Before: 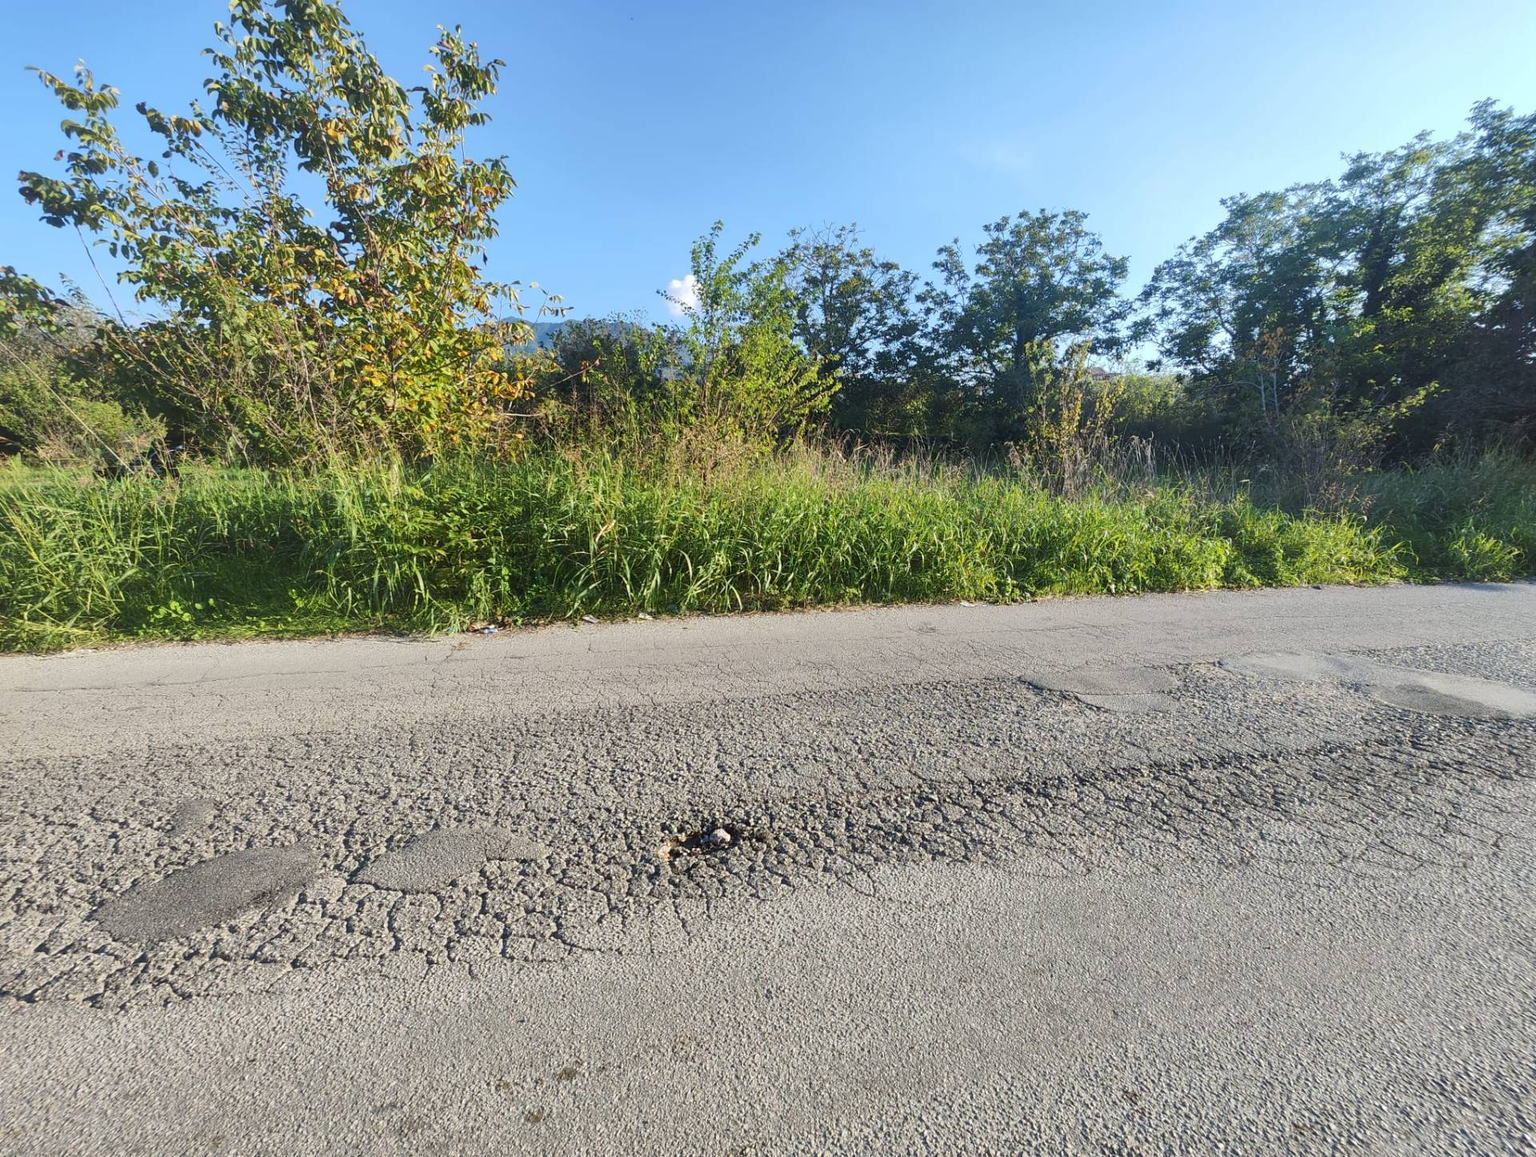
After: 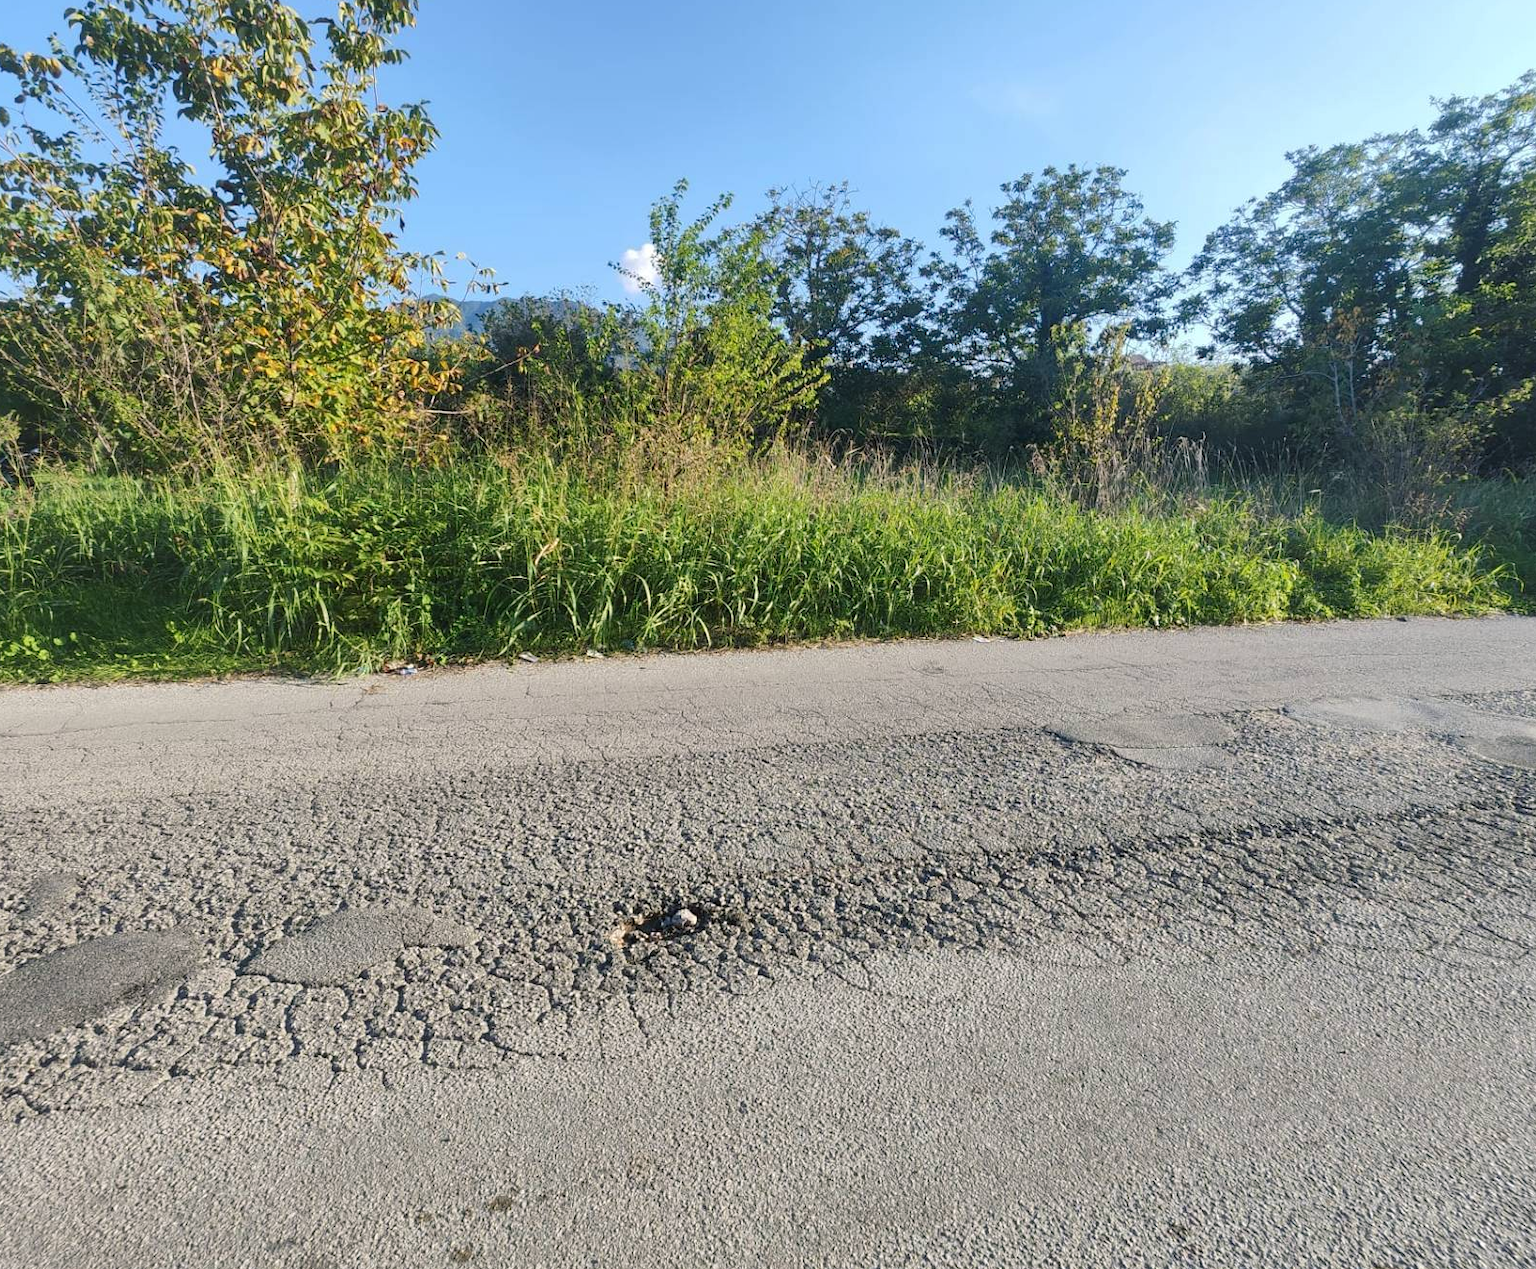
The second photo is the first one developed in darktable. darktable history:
tone equalizer: edges refinement/feathering 500, mask exposure compensation -1.57 EV, preserve details no
color balance rgb: shadows lift › chroma 2.003%, shadows lift › hue 214.86°, highlights gain › chroma 0.177%, highlights gain › hue 330.57°, perceptual saturation grading › global saturation -0.06%
exposure: compensate highlight preservation false
crop: left 9.811%, top 6.272%, right 6.92%, bottom 2.326%
